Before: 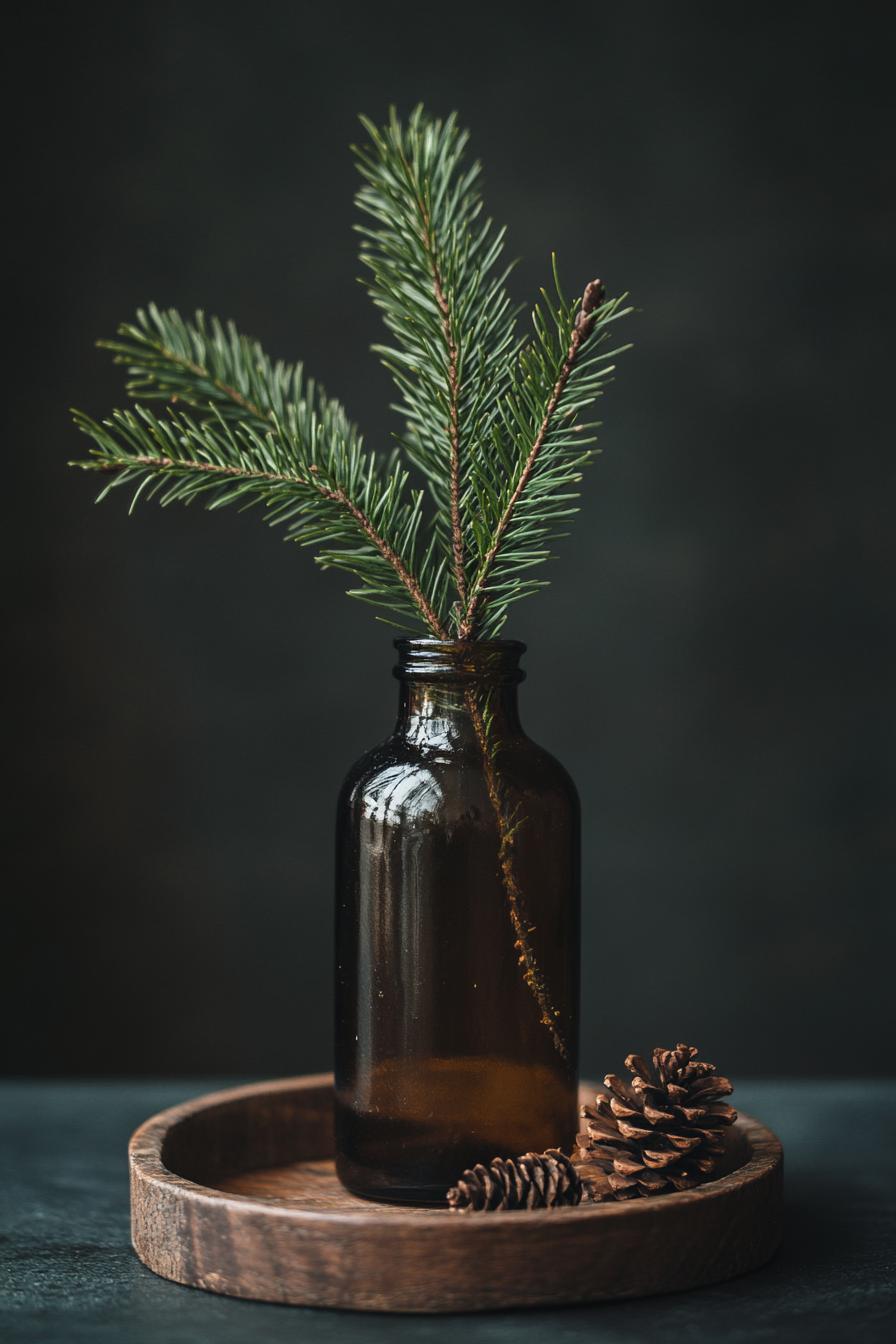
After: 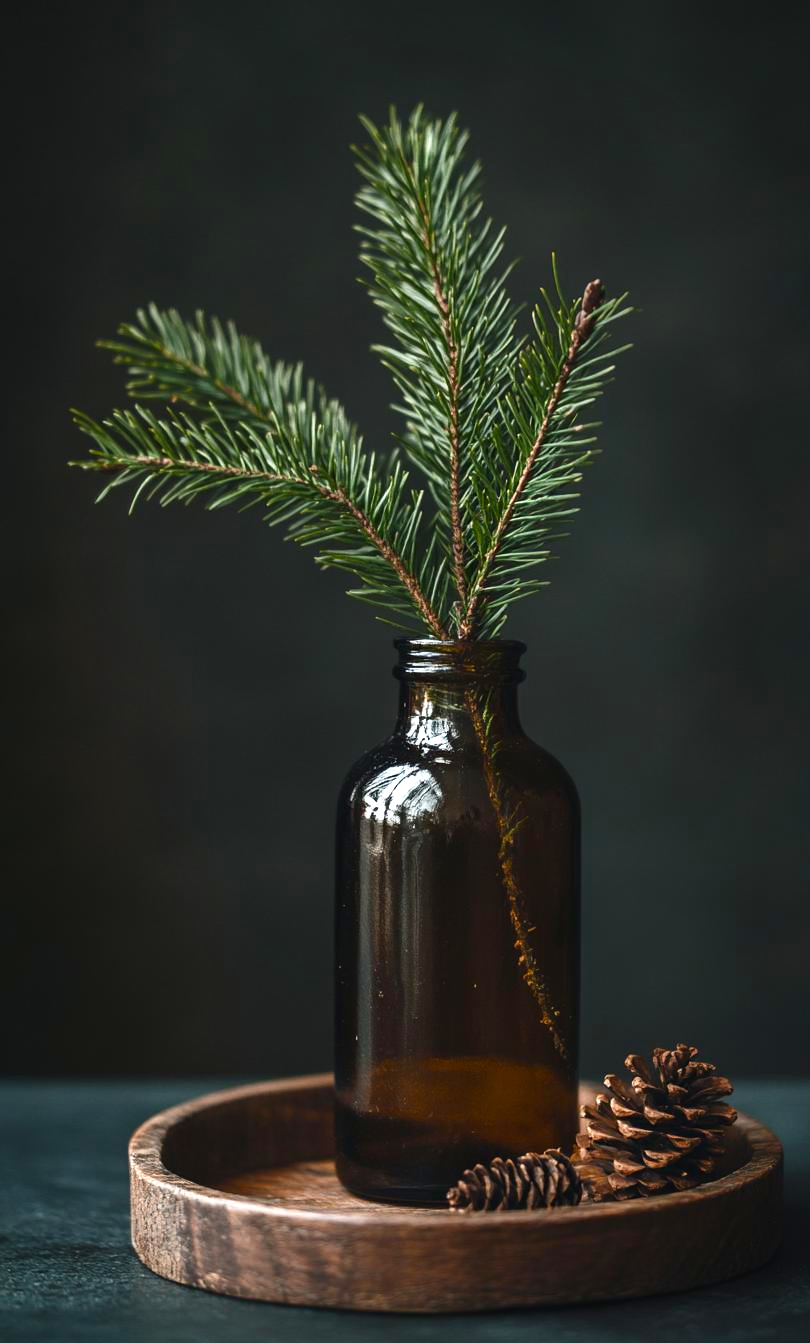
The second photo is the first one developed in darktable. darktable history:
crop: right 9.5%, bottom 0.048%
tone equalizer: -8 EV 0.001 EV, -7 EV -0.003 EV, -6 EV 0.001 EV, -5 EV -0.064 EV, -4 EV -0.14 EV, -3 EV -0.184 EV, -2 EV 0.241 EV, -1 EV 0.718 EV, +0 EV 0.52 EV
color balance rgb: perceptual saturation grading › global saturation 13.846%, perceptual saturation grading › highlights -24.938%, perceptual saturation grading › shadows 29.689%
